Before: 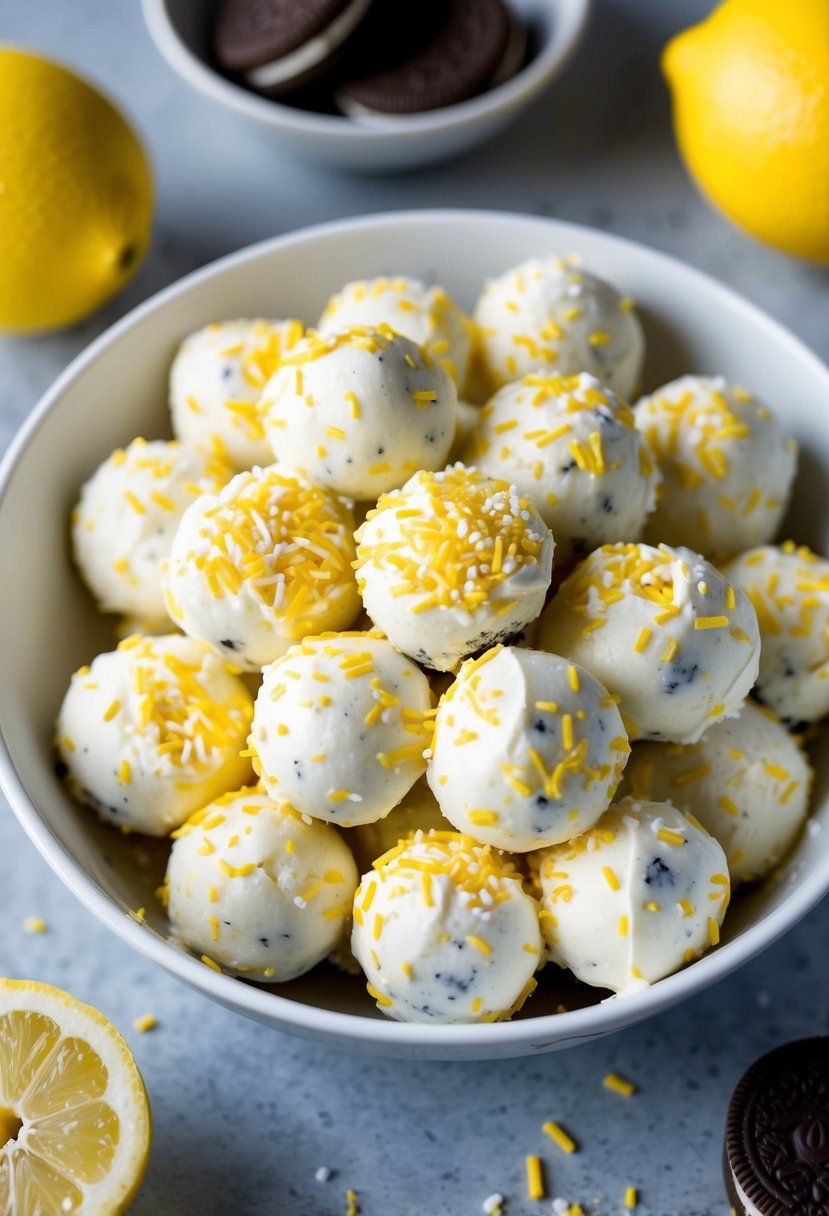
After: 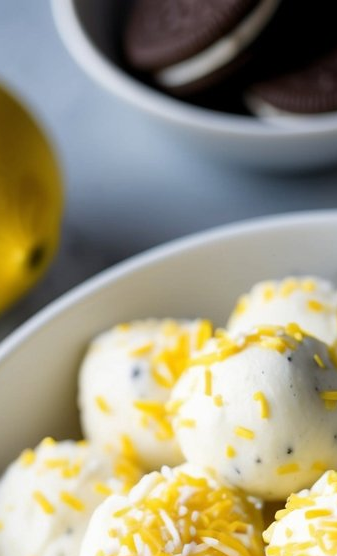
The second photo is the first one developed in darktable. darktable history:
crop and rotate: left 11.033%, top 0.06%, right 48.238%, bottom 54.158%
